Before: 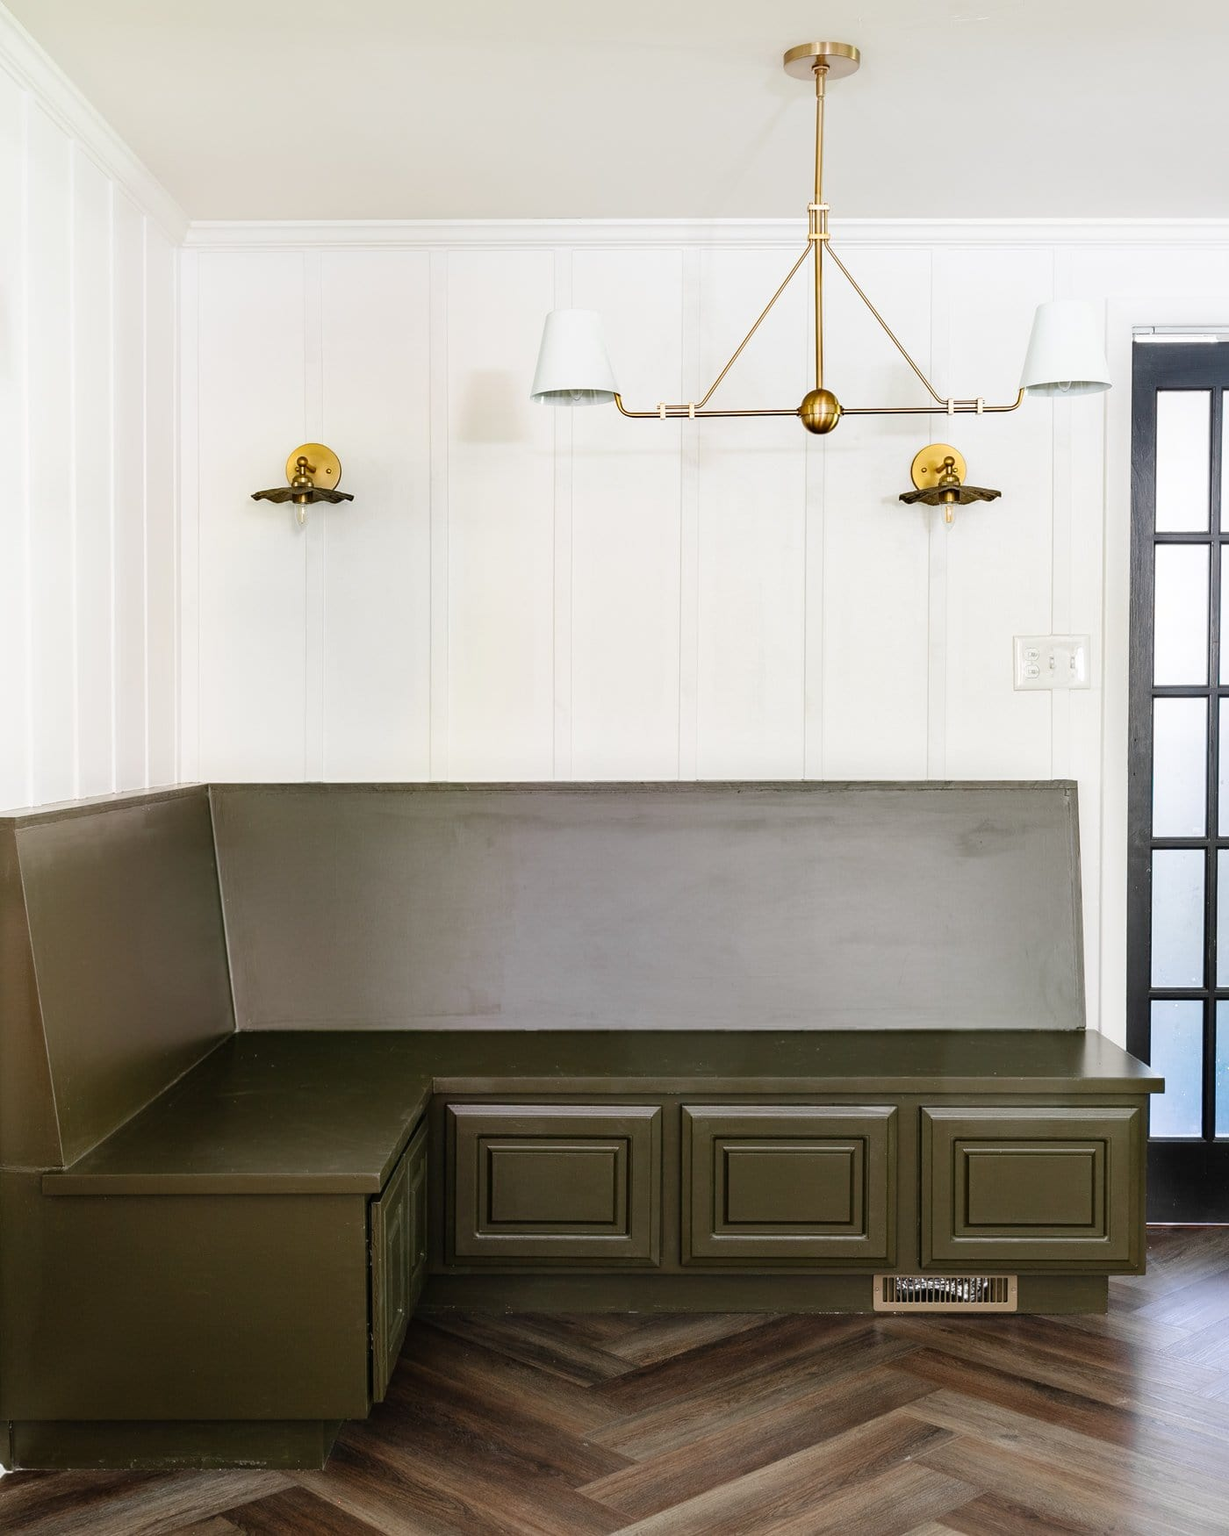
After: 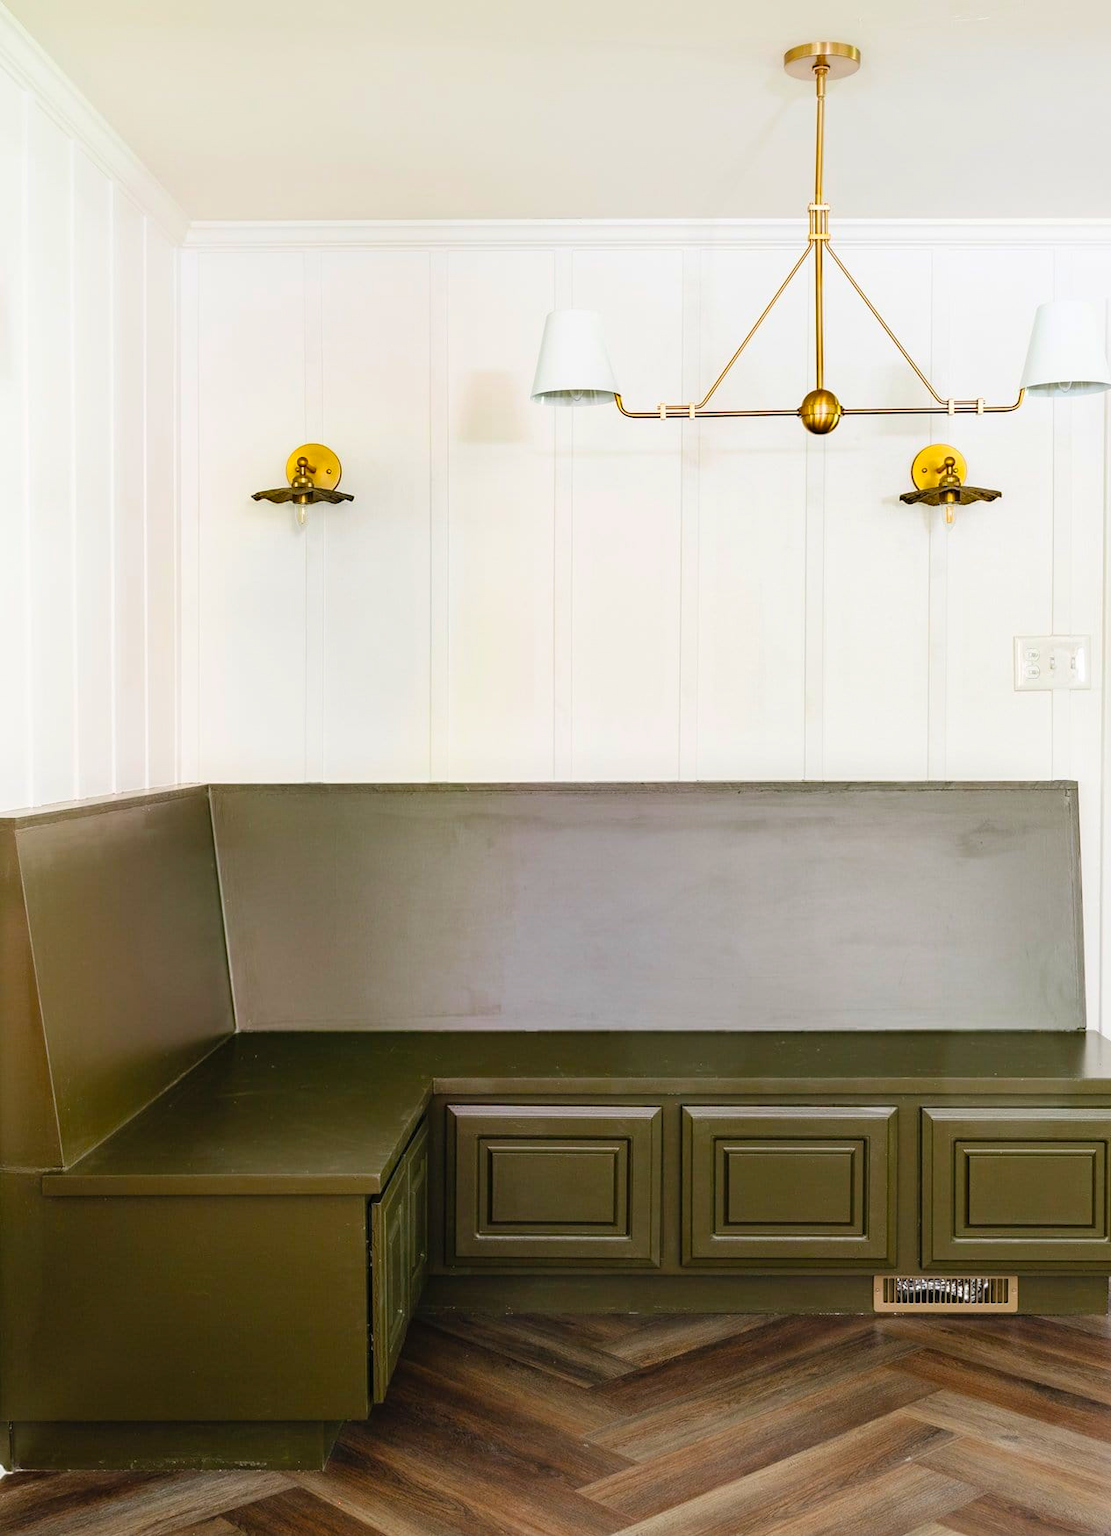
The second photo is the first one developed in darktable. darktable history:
color balance rgb: perceptual saturation grading › global saturation 20%, global vibrance 20%
contrast brightness saturation: contrast 0.07, brightness 0.08, saturation 0.18
crop: right 9.509%, bottom 0.031%
